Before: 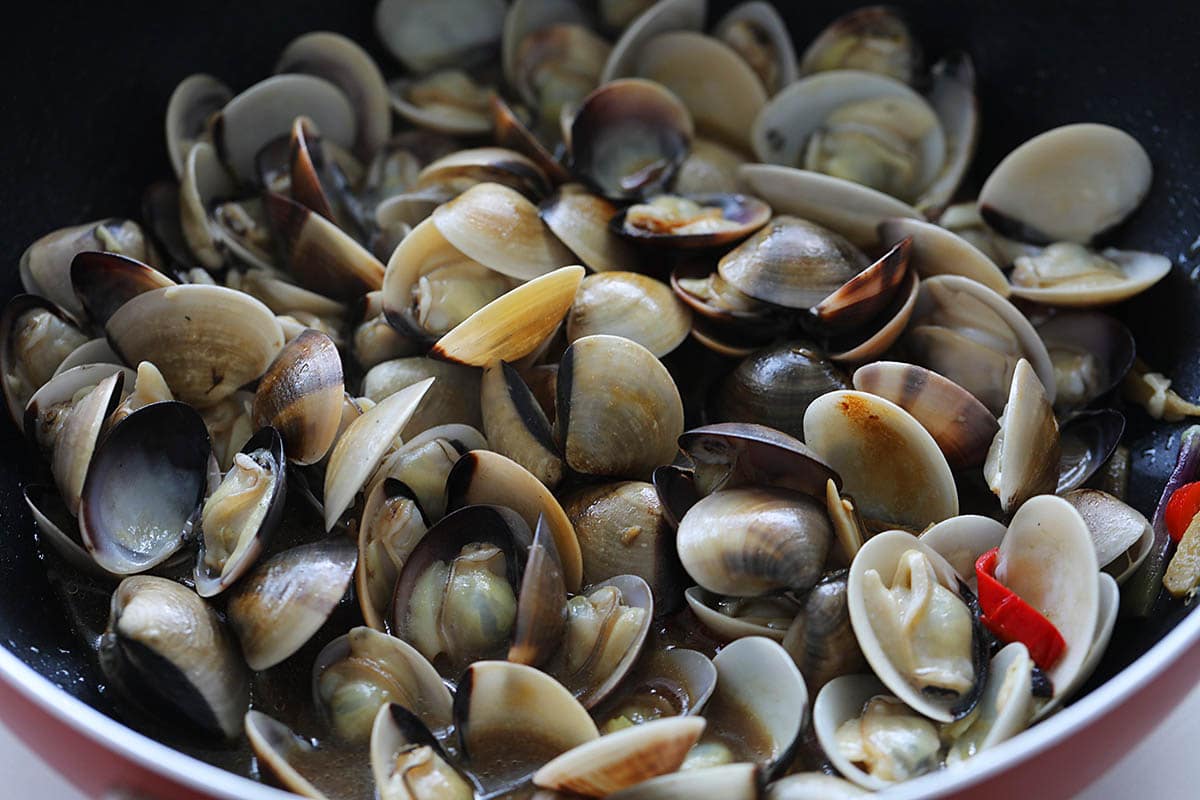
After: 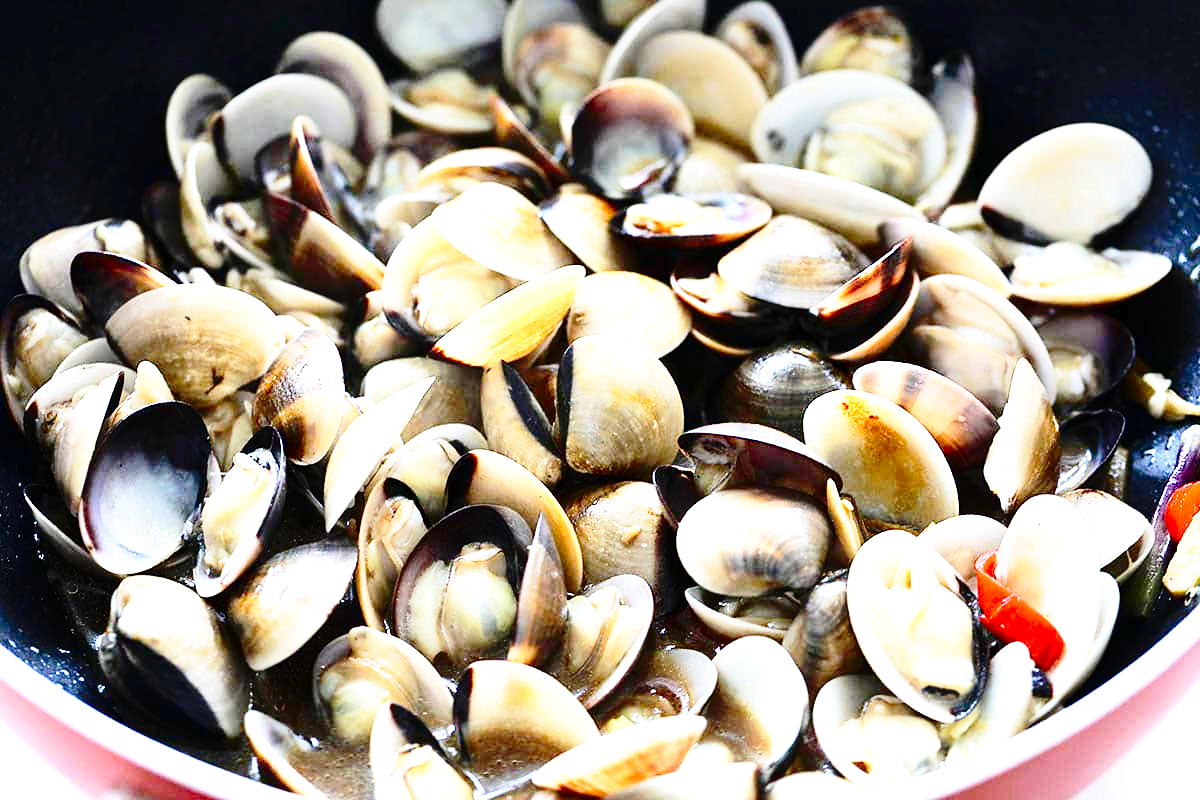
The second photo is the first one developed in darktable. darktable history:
exposure: black level correction 0.001, exposure 1.719 EV, compensate exposure bias true, compensate highlight preservation false
contrast brightness saturation: contrast 0.2, brightness -0.11, saturation 0.1
base curve: curves: ch0 [(0, 0) (0.032, 0.037) (0.105, 0.228) (0.435, 0.76) (0.856, 0.983) (1, 1)], preserve colors none
